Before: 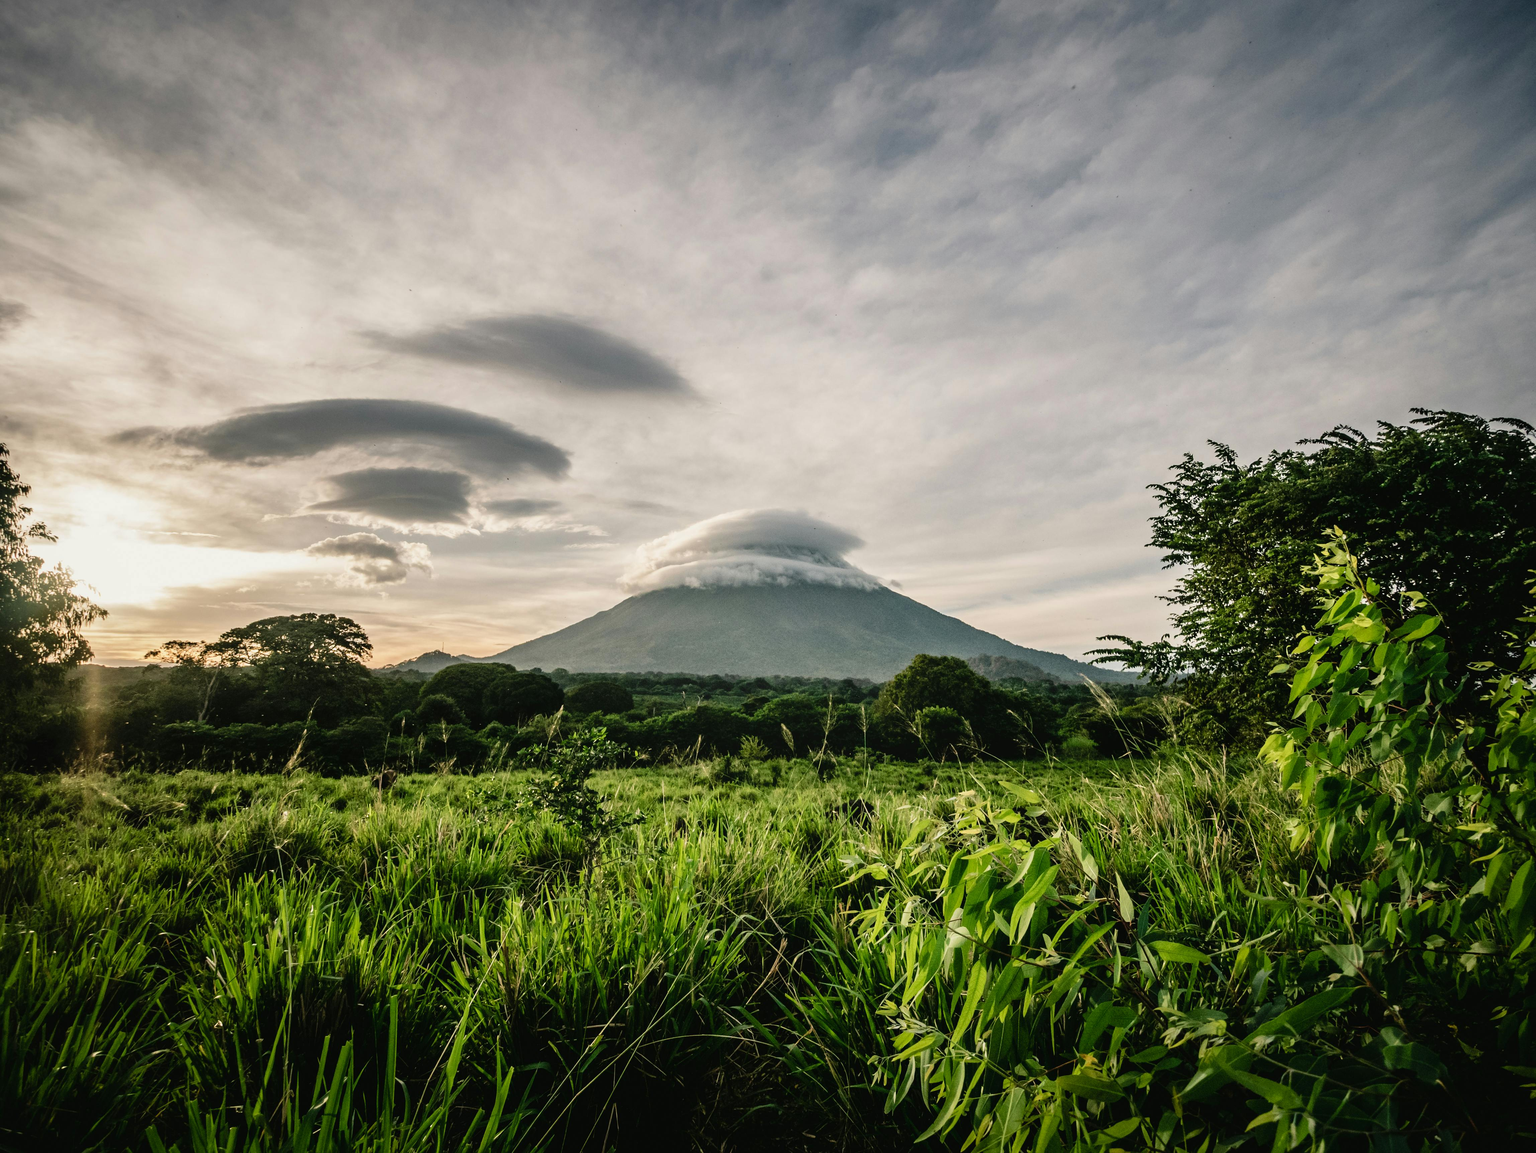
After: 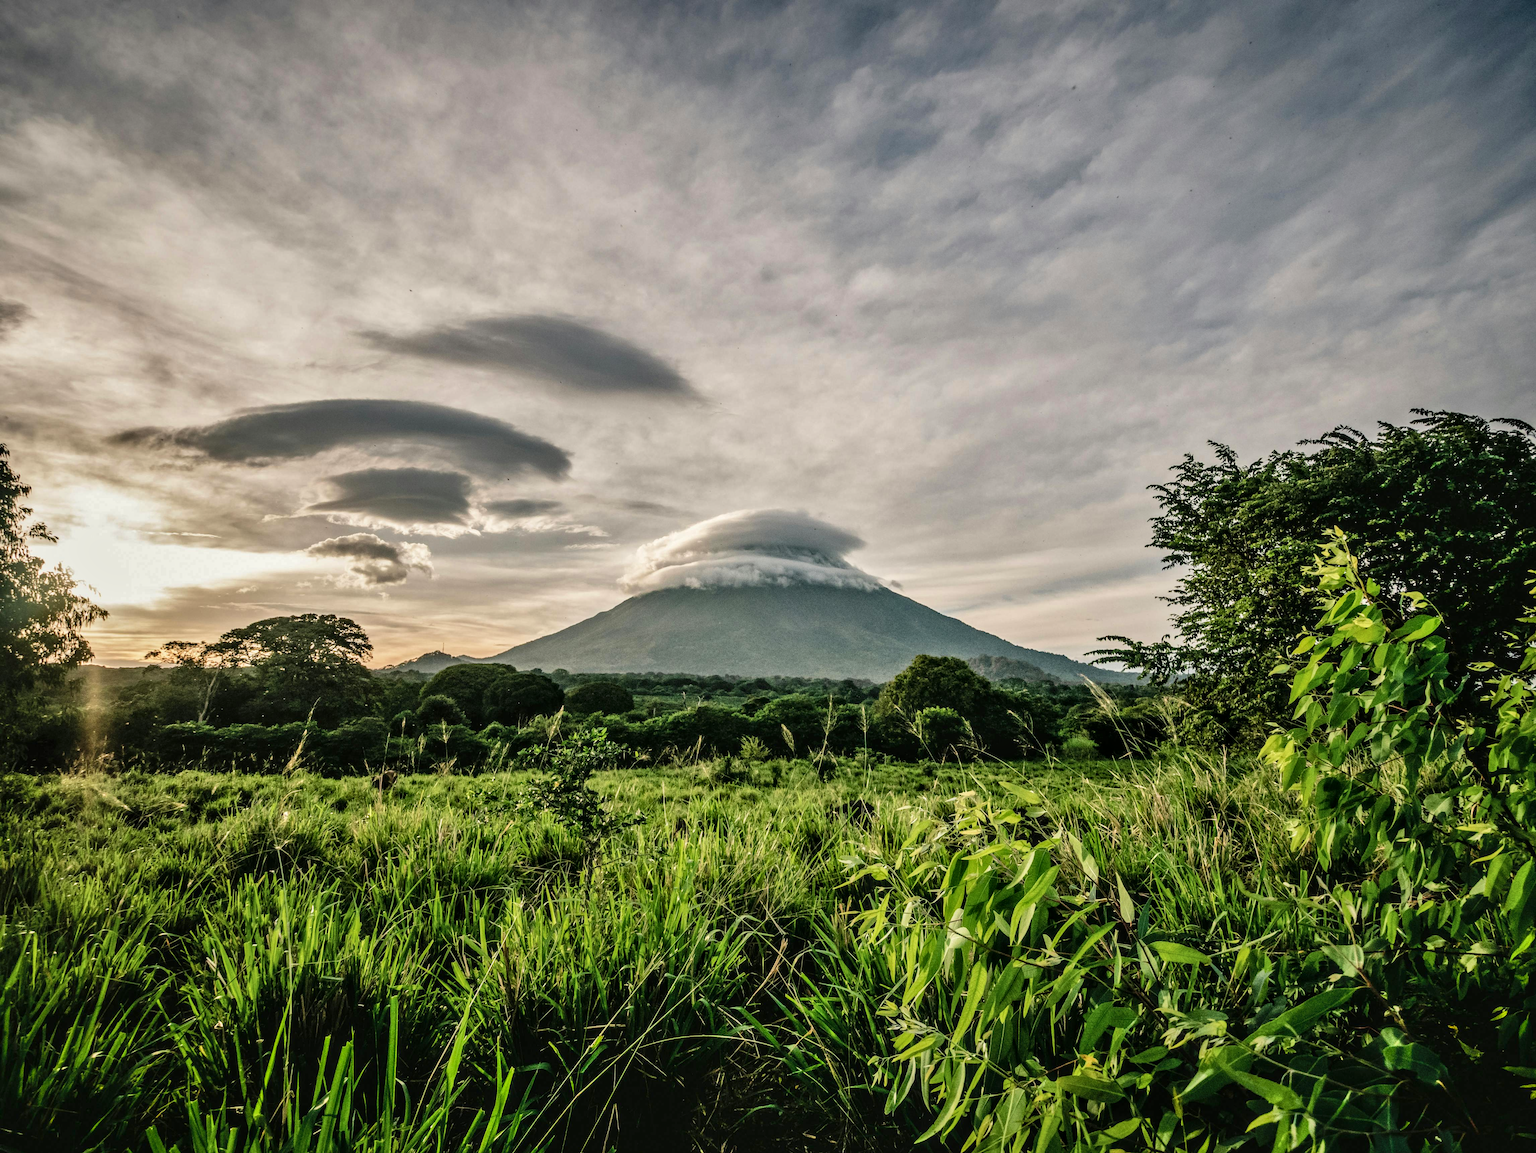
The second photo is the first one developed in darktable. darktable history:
shadows and highlights: low approximation 0.01, soften with gaussian
local contrast: detail 130%
velvia: strength 10.16%
